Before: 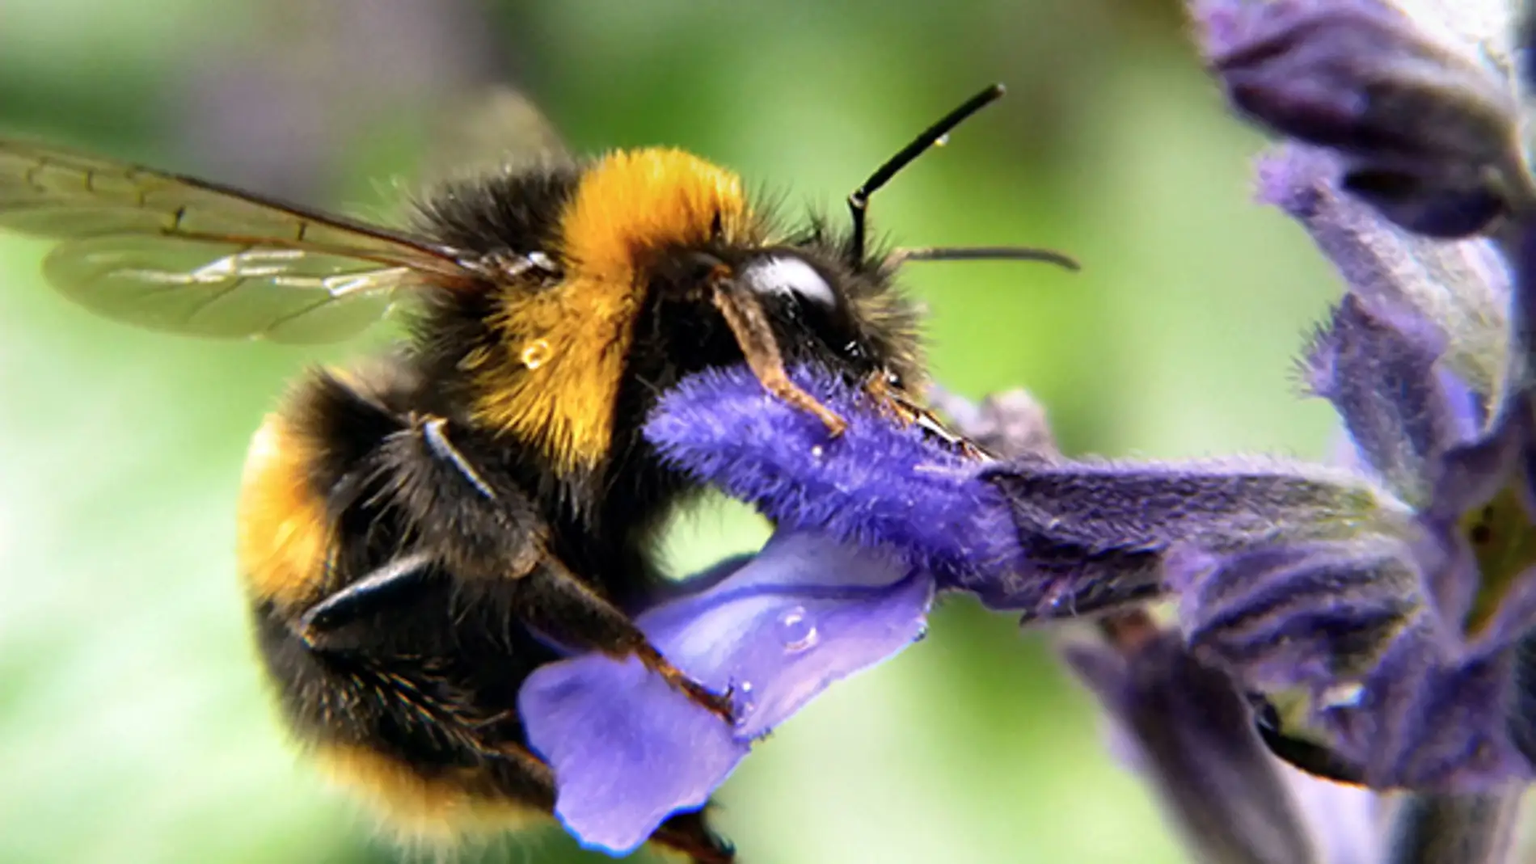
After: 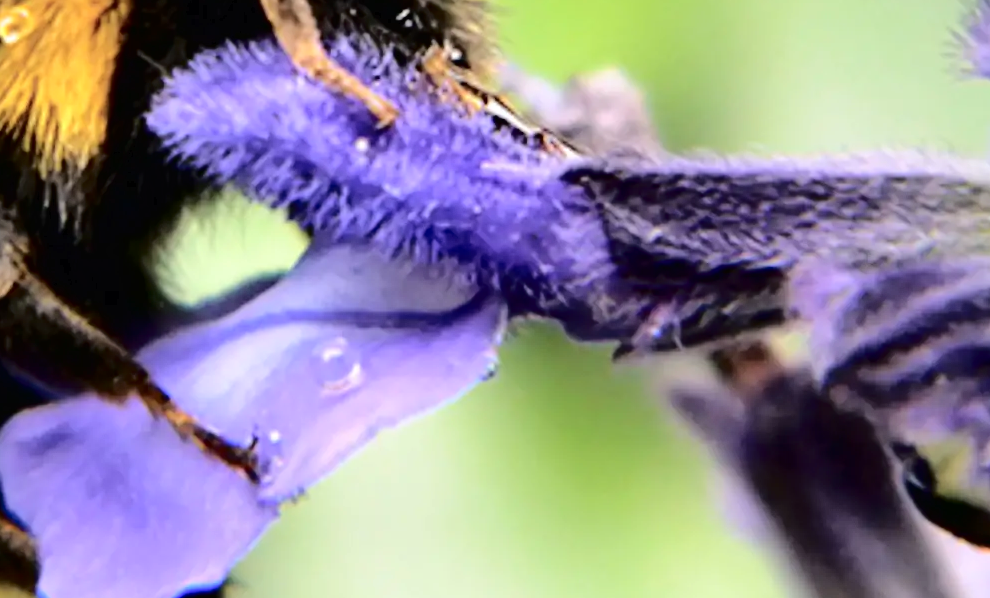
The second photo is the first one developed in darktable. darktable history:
crop: left 34.168%, top 38.696%, right 13.679%, bottom 5.271%
tone curve: curves: ch0 [(0, 0) (0.003, 0.013) (0.011, 0.012) (0.025, 0.011) (0.044, 0.016) (0.069, 0.029) (0.1, 0.045) (0.136, 0.074) (0.177, 0.123) (0.224, 0.207) (0.277, 0.313) (0.335, 0.414) (0.399, 0.509) (0.468, 0.599) (0.543, 0.663) (0.623, 0.728) (0.709, 0.79) (0.801, 0.854) (0.898, 0.925) (1, 1)], color space Lab, independent channels, preserve colors none
